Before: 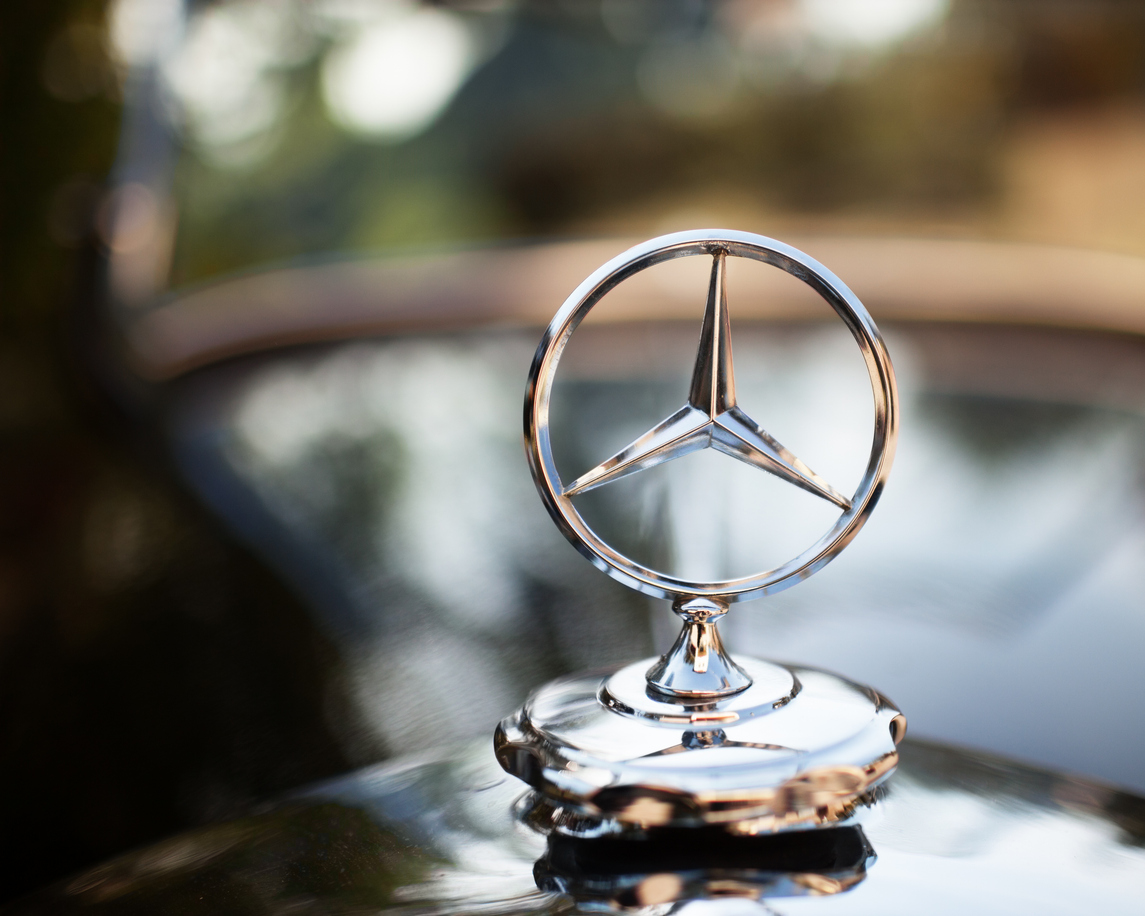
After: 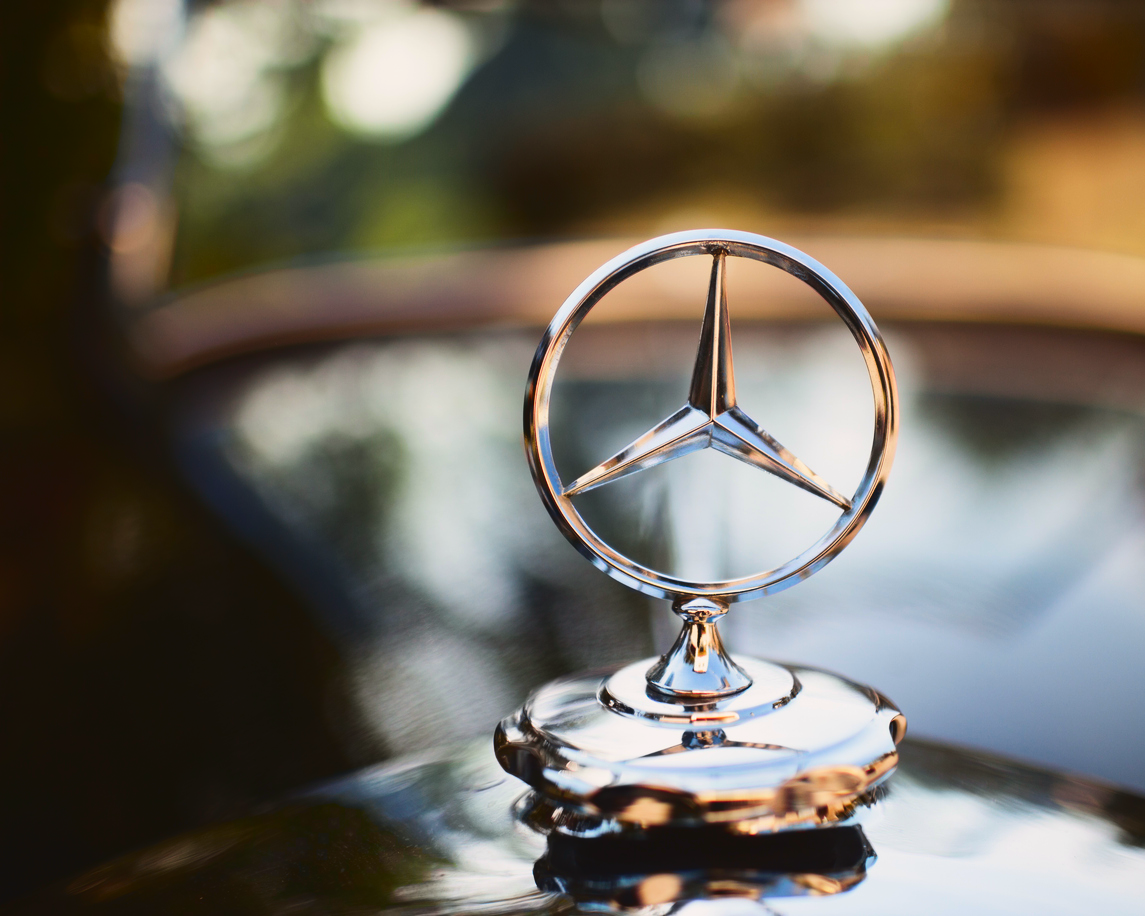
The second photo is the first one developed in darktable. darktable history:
contrast brightness saturation: contrast 0.09, saturation 0.28
tone curve: curves: ch0 [(0, 0.032) (0.181, 0.152) (0.751, 0.762) (1, 1)], color space Lab, linked channels, preserve colors none
exposure: exposure -0.153 EV, compensate highlight preservation false
color balance rgb: shadows lift › chroma 2%, shadows lift › hue 50°, power › hue 60°, highlights gain › chroma 1%, highlights gain › hue 60°, global offset › luminance 0.25%, global vibrance 30%
